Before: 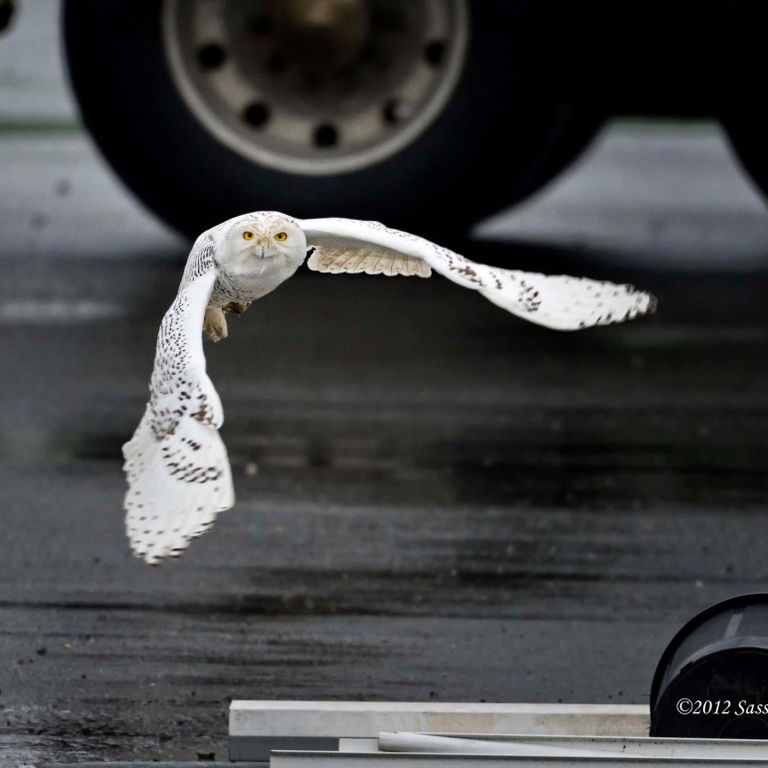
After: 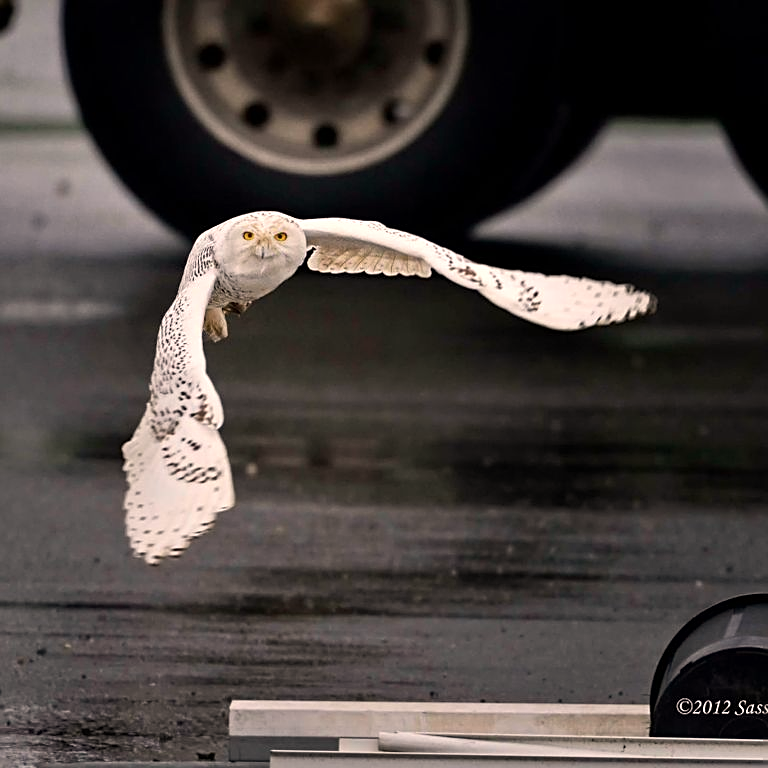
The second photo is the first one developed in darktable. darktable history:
white balance: red 1.127, blue 0.943
contrast brightness saturation: saturation -0.04
sharpen: on, module defaults
